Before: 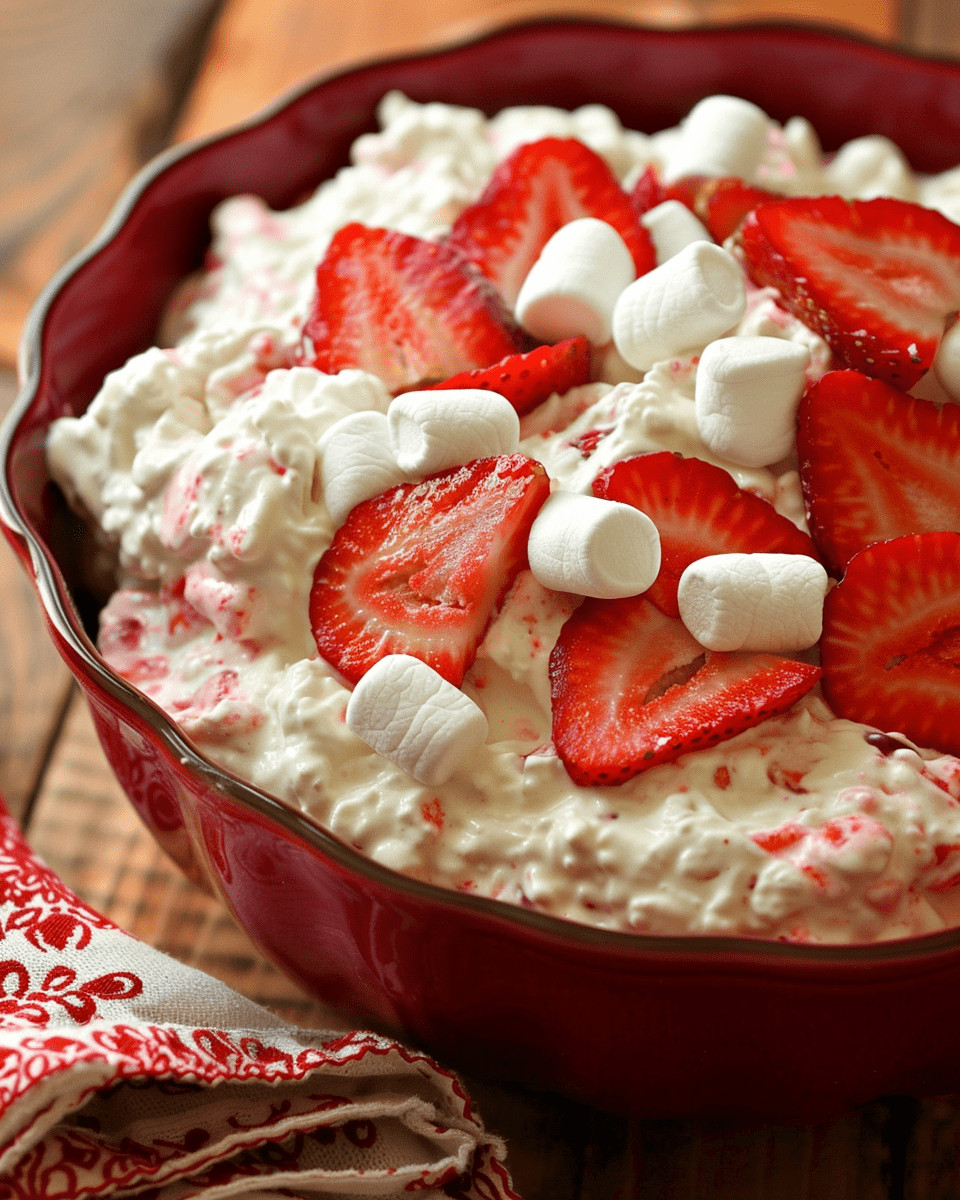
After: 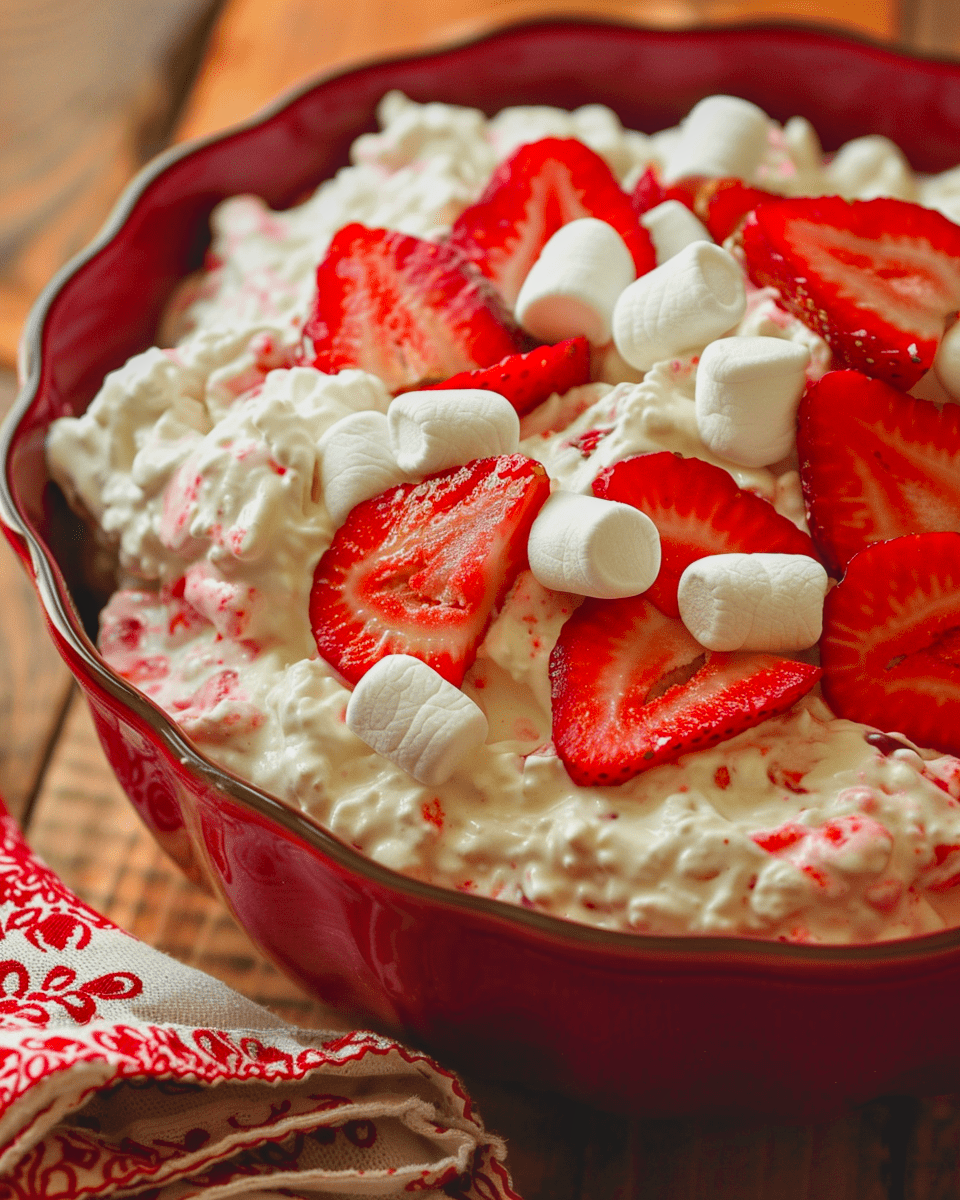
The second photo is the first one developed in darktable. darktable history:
local contrast: on, module defaults
contrast brightness saturation: contrast -0.202, saturation 0.19
